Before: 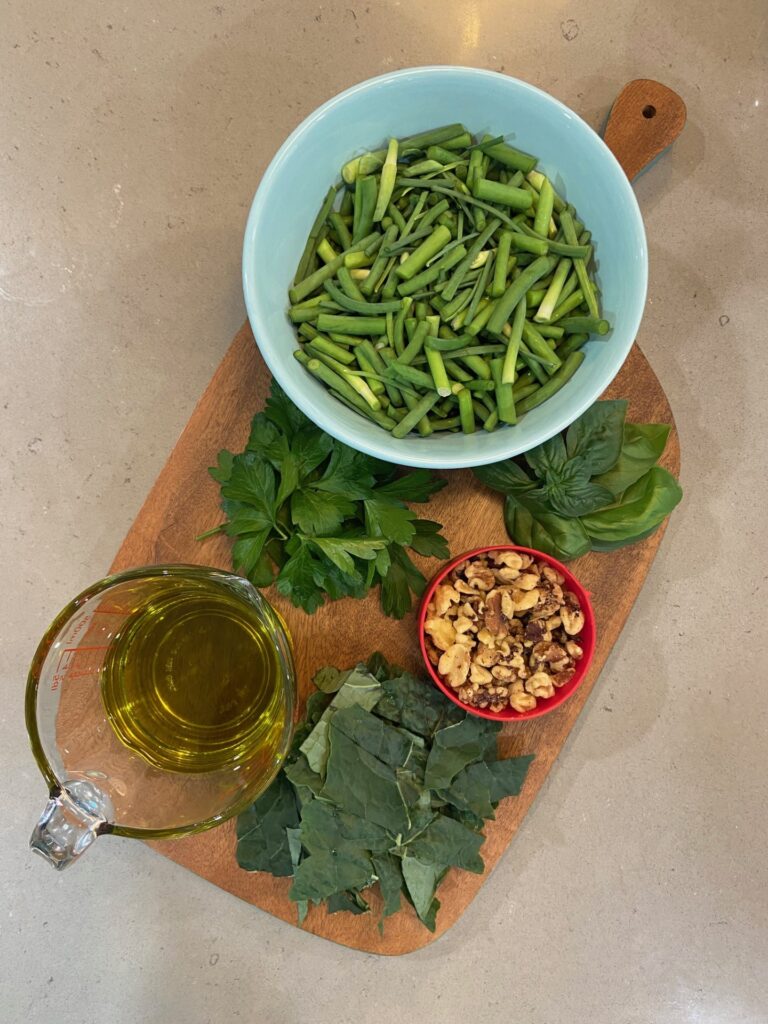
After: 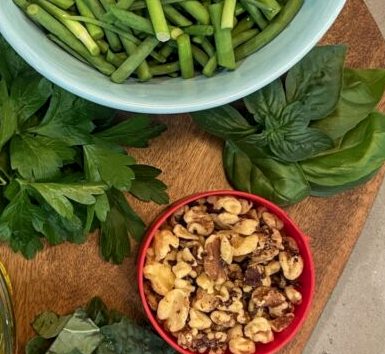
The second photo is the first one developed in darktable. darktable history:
local contrast: on, module defaults
white balance: emerald 1
crop: left 36.607%, top 34.735%, right 13.146%, bottom 30.611%
